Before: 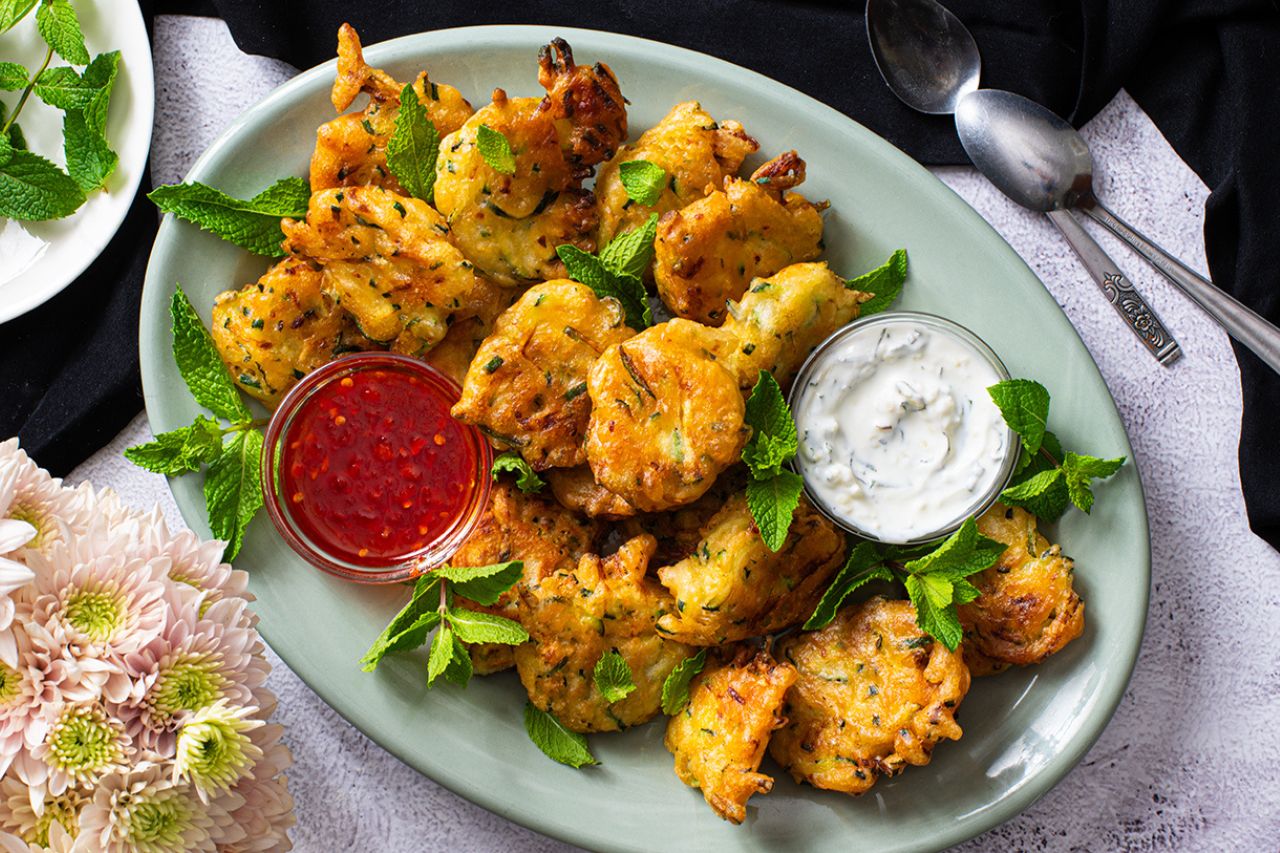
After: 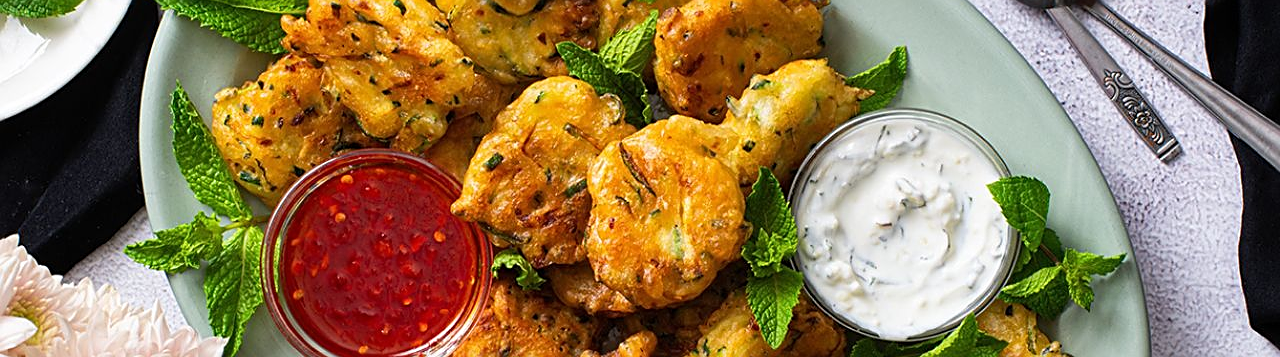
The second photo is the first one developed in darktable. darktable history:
crop and rotate: top 23.84%, bottom 34.294%
sharpen: on, module defaults
